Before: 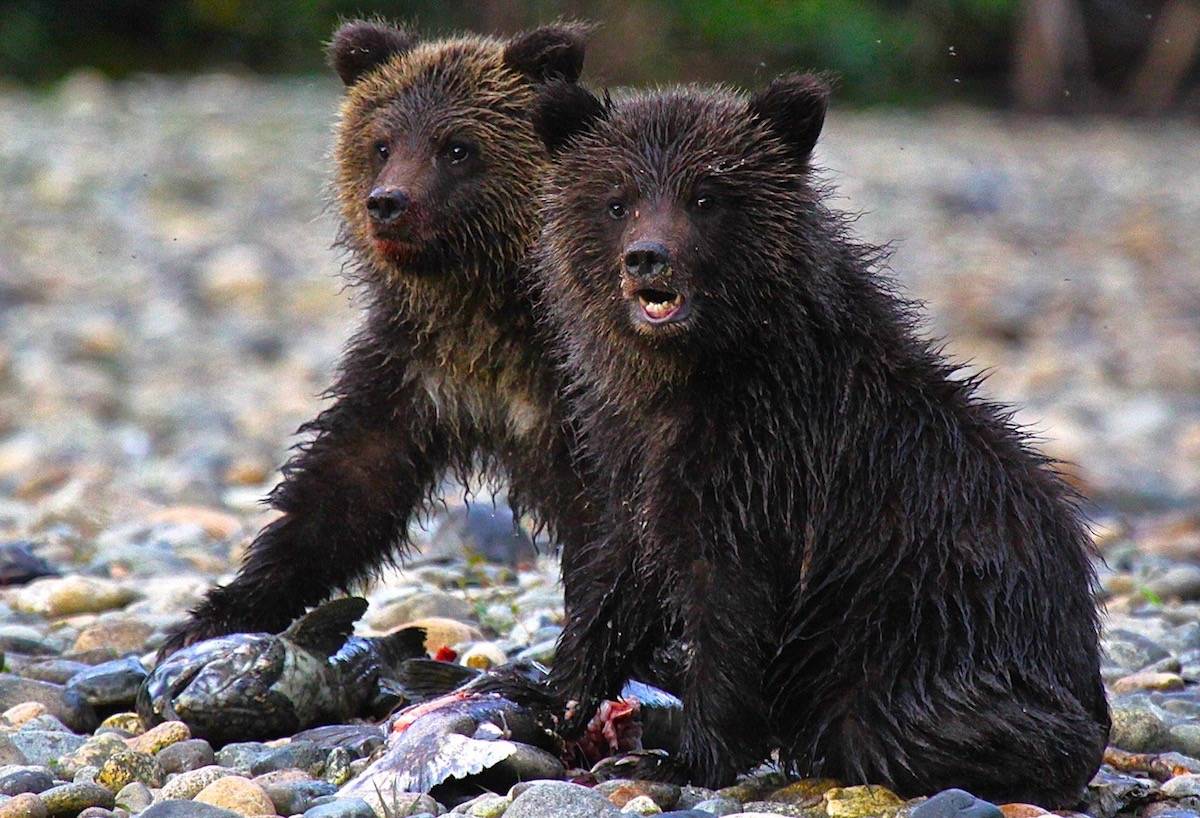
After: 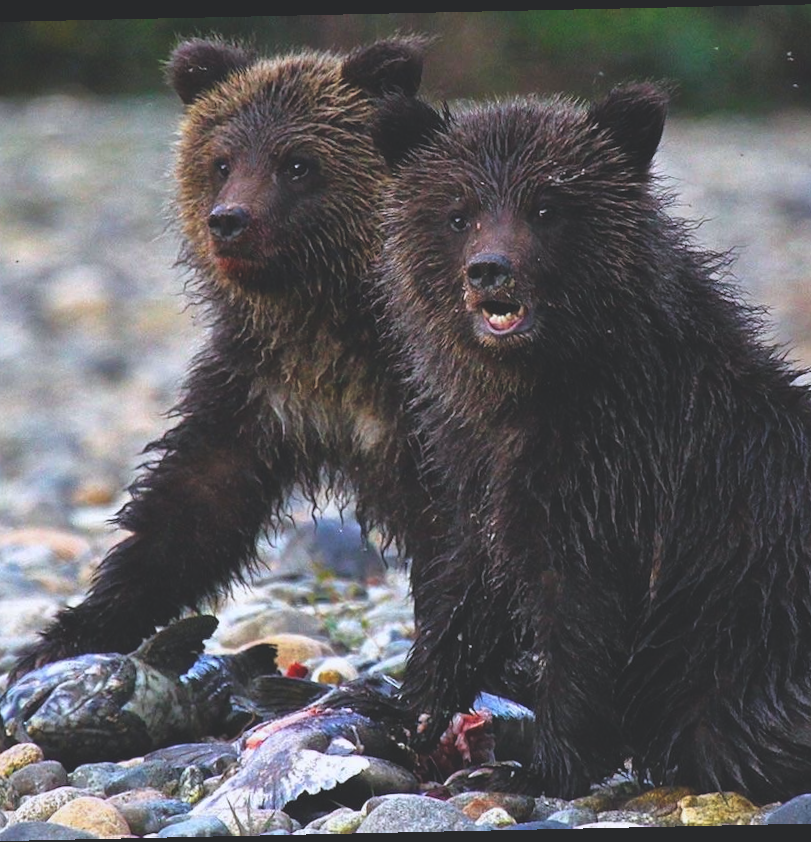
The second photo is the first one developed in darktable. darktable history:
exposure: black level correction -0.025, exposure -0.117 EV, compensate highlight preservation false
crop and rotate: left 13.409%, right 19.924%
color correction: highlights a* -0.137, highlights b* -5.91, shadows a* -0.137, shadows b* -0.137
rotate and perspective: rotation -1.24°, automatic cropping off
